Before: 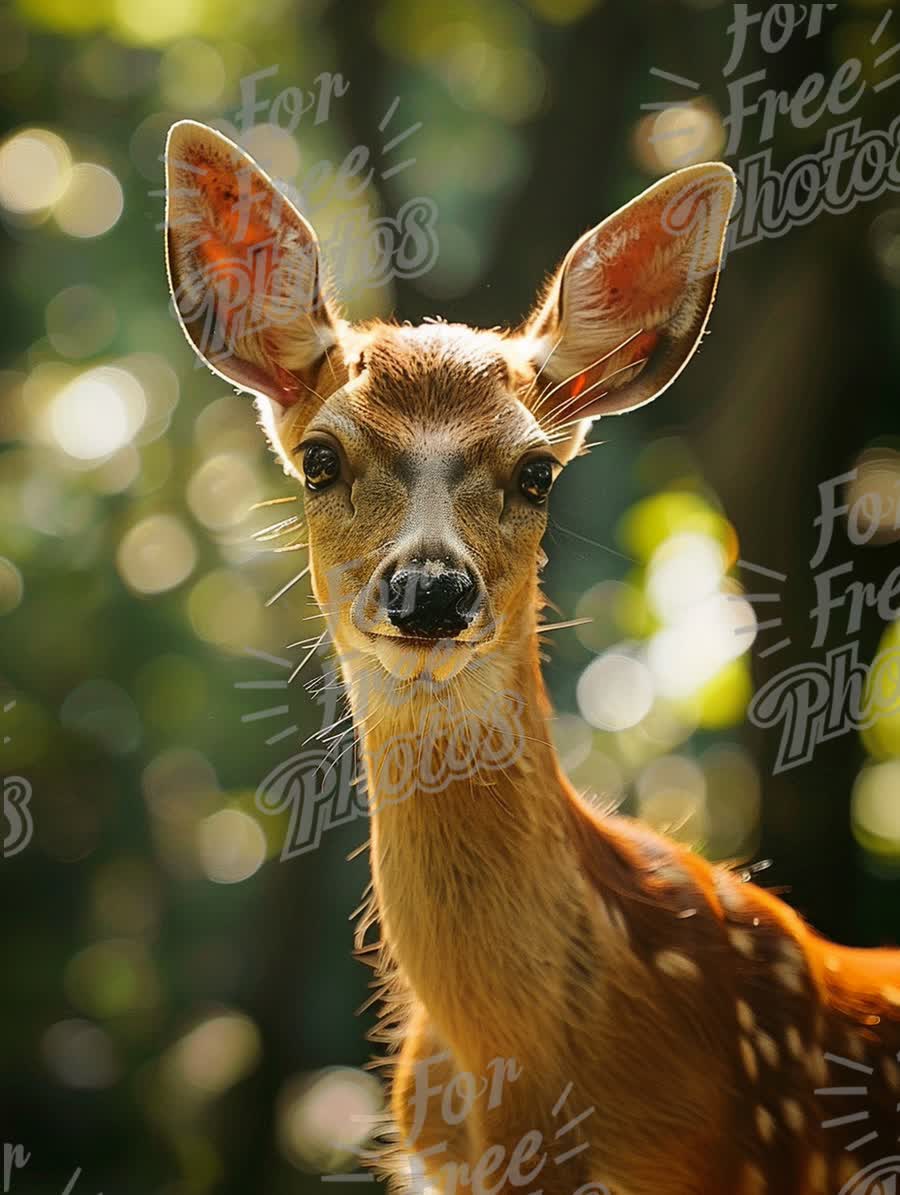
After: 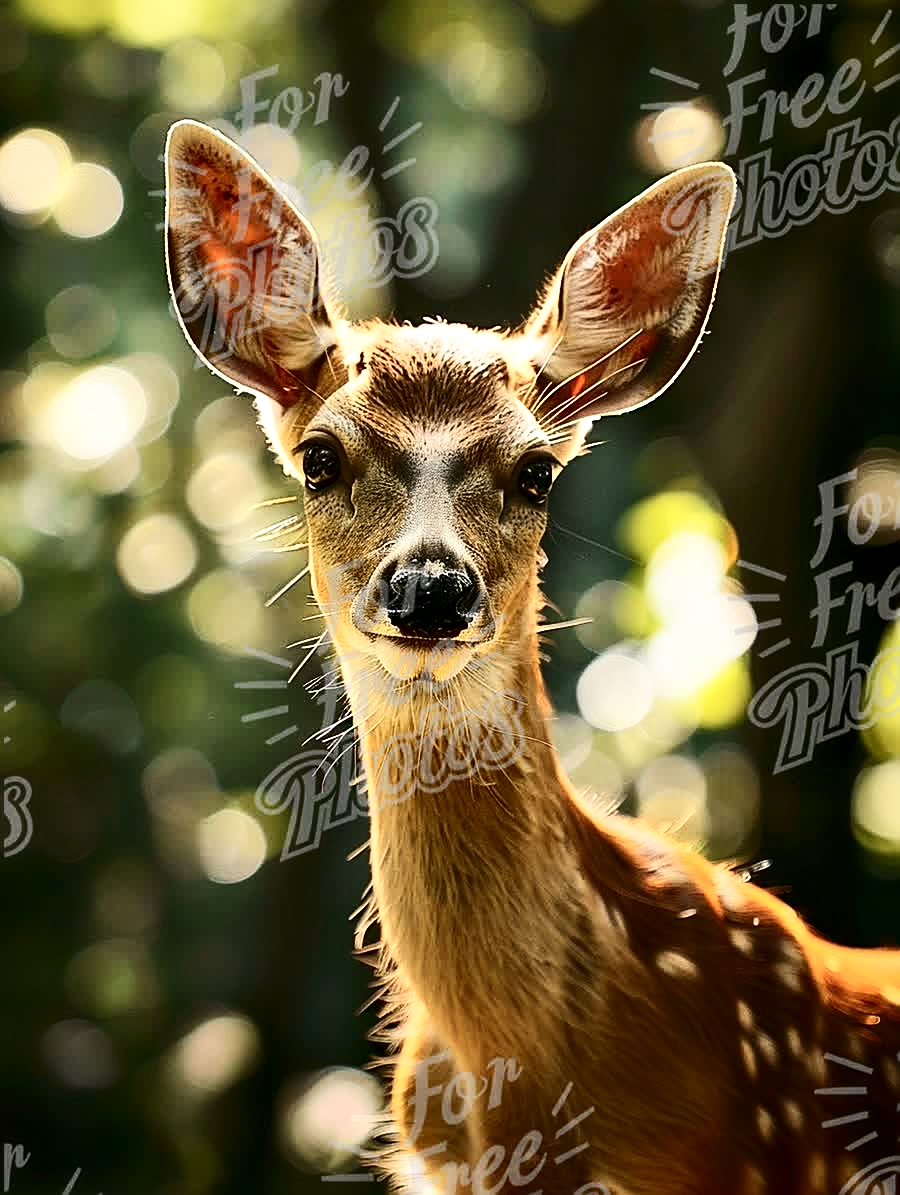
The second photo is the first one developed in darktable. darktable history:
sharpen: on, module defaults
contrast equalizer: y [[0.514, 0.573, 0.581, 0.508, 0.5, 0.5], [0.5 ×6], [0.5 ×6], [0 ×6], [0 ×6]]
contrast brightness saturation: contrast 0.375, brightness 0.115
